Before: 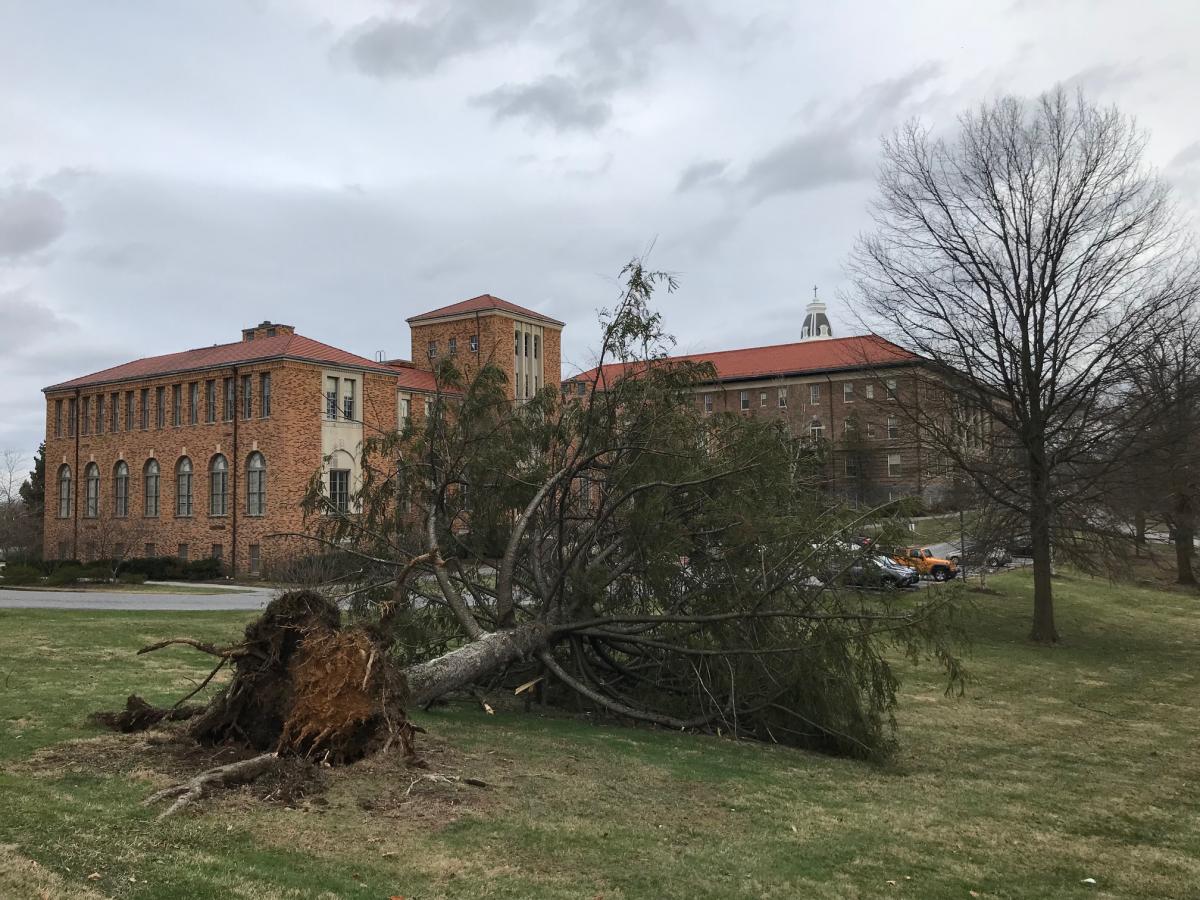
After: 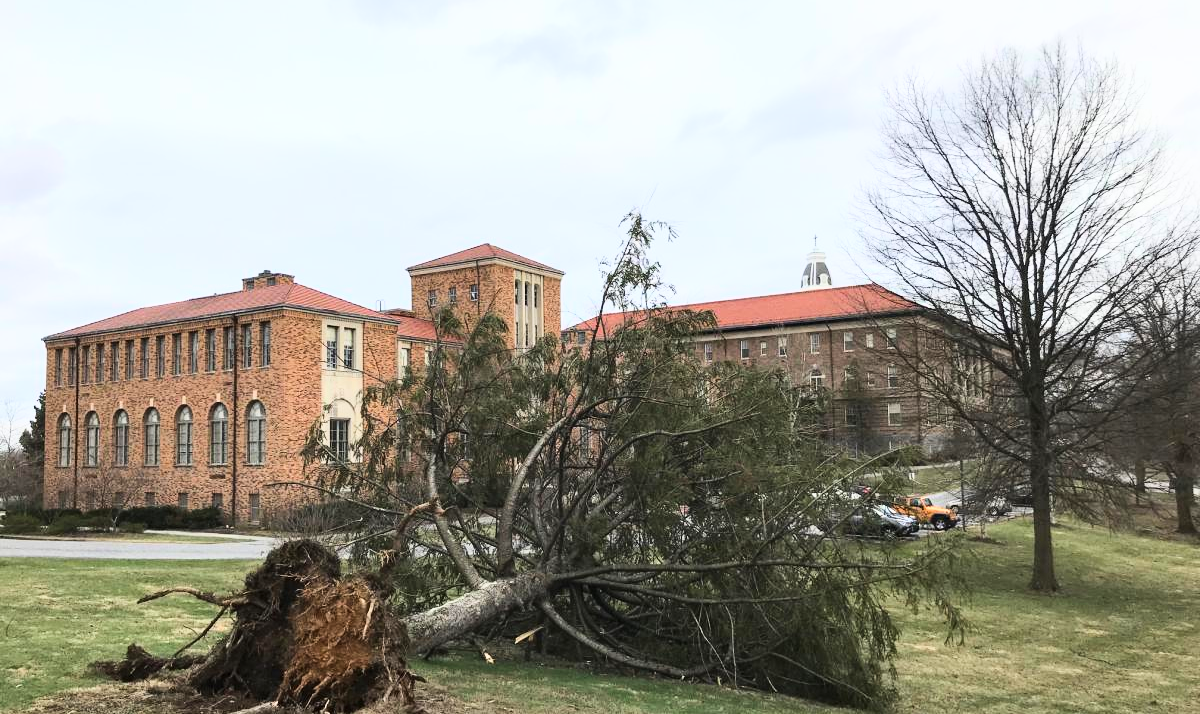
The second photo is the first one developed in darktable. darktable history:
base curve: curves: ch0 [(0, 0) (0.018, 0.026) (0.143, 0.37) (0.33, 0.731) (0.458, 0.853) (0.735, 0.965) (0.905, 0.986) (1, 1)]
crop and rotate: top 5.667%, bottom 14.937%
